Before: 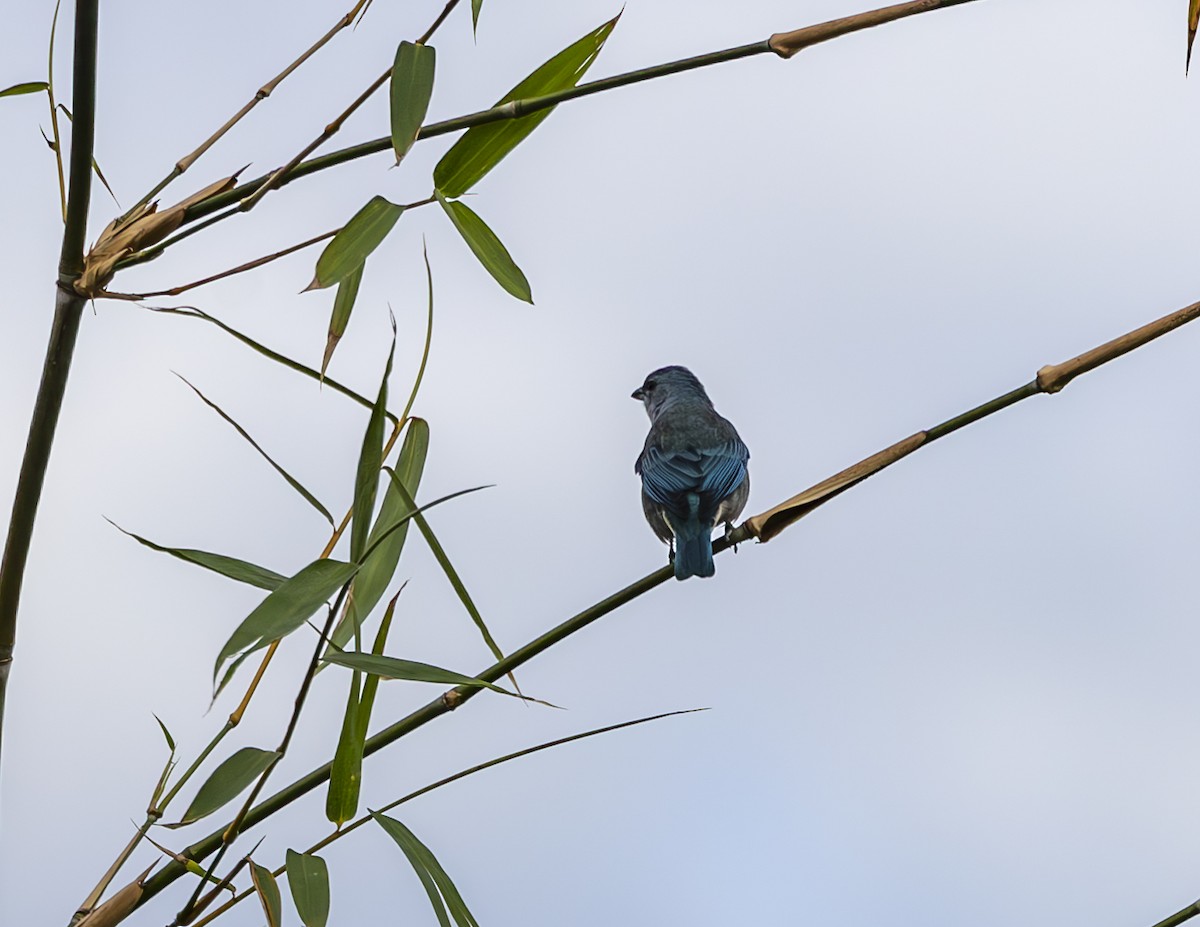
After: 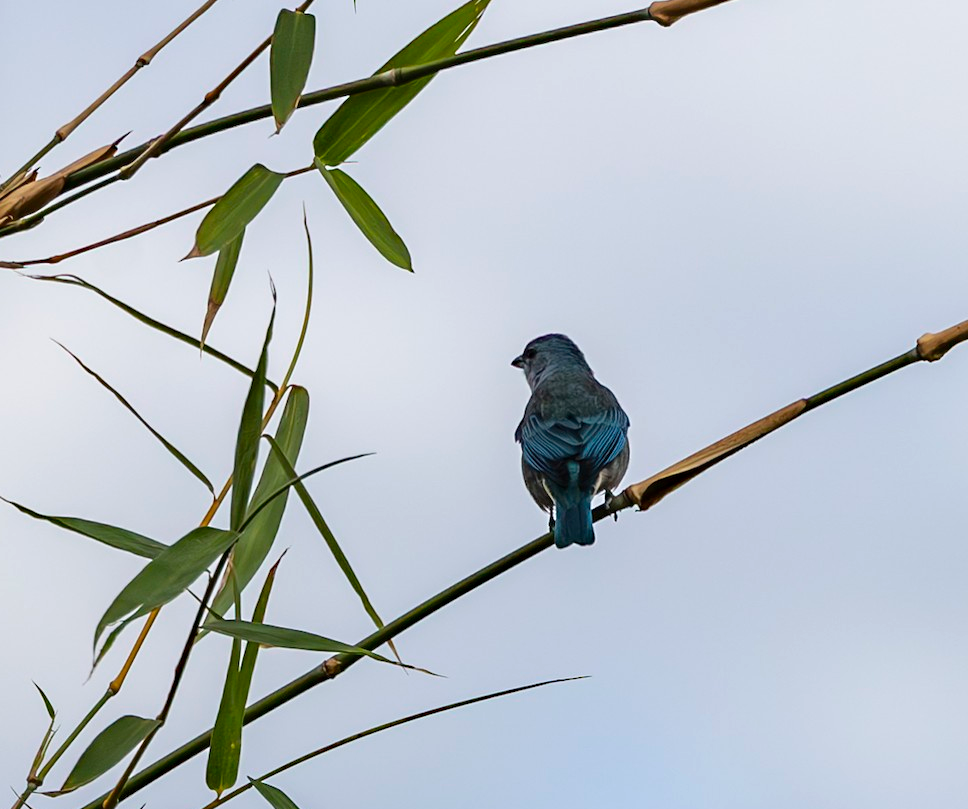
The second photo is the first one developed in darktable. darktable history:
haze removal: compatibility mode true, adaptive false
crop: left 10.021%, top 3.523%, right 9.271%, bottom 9.159%
